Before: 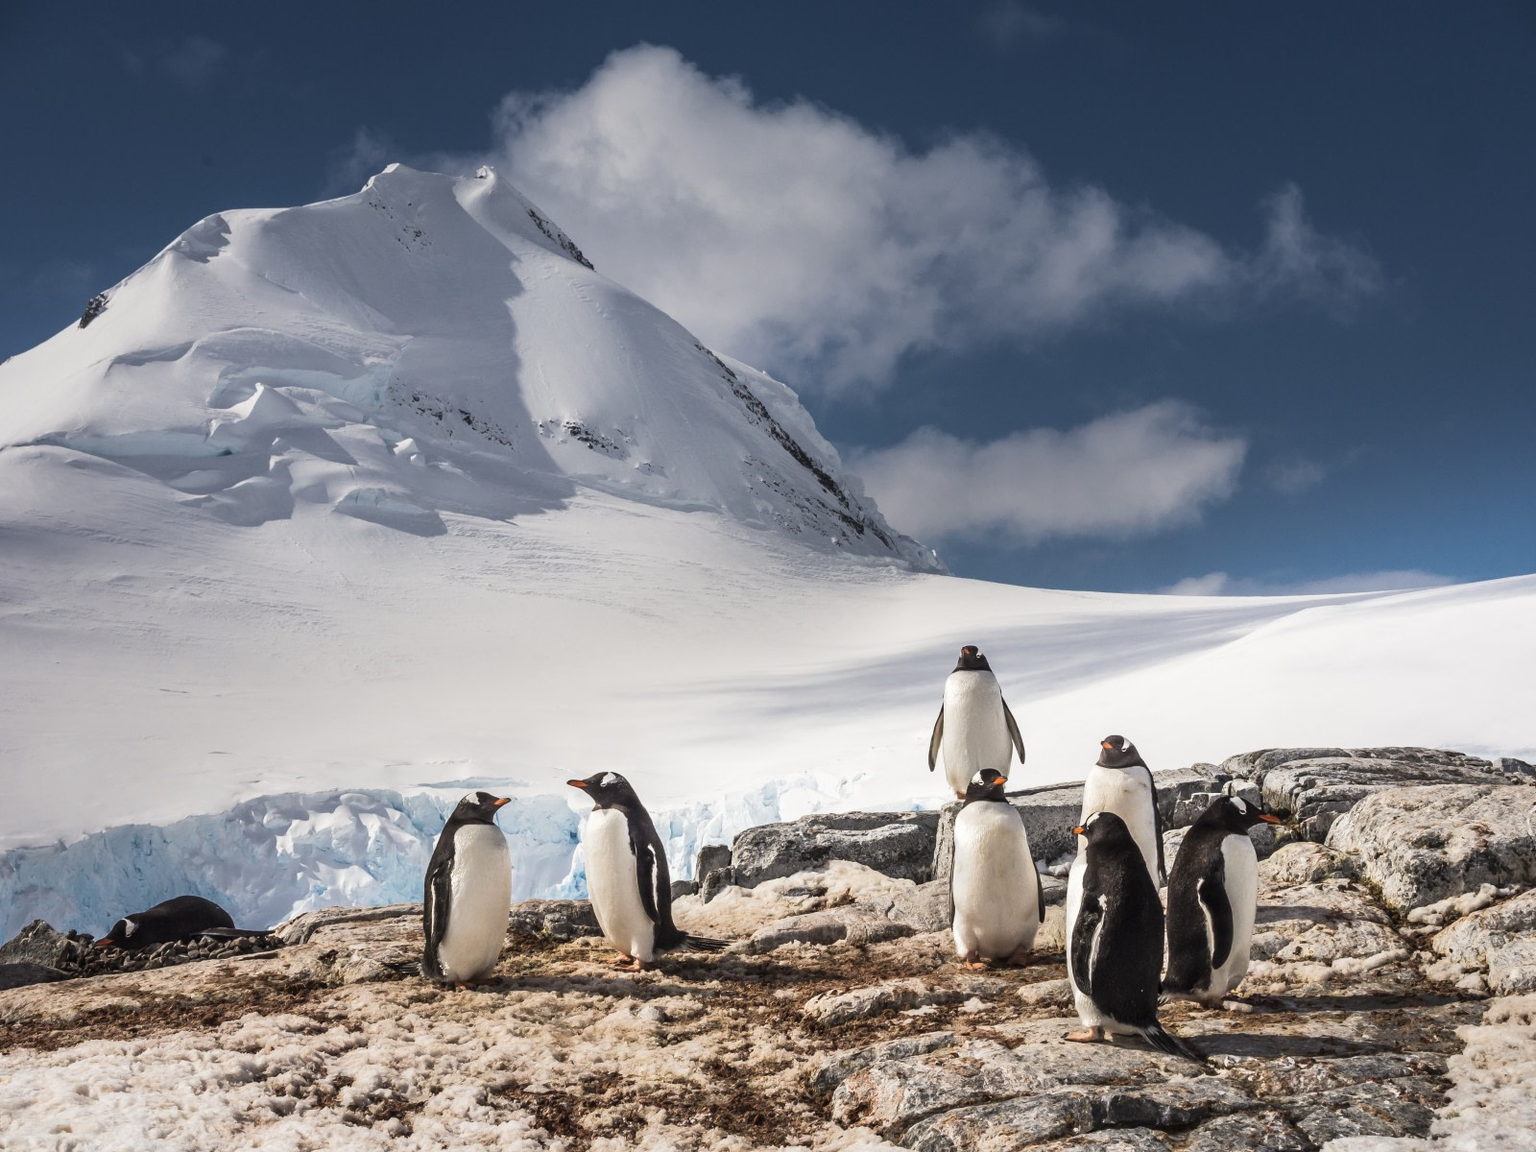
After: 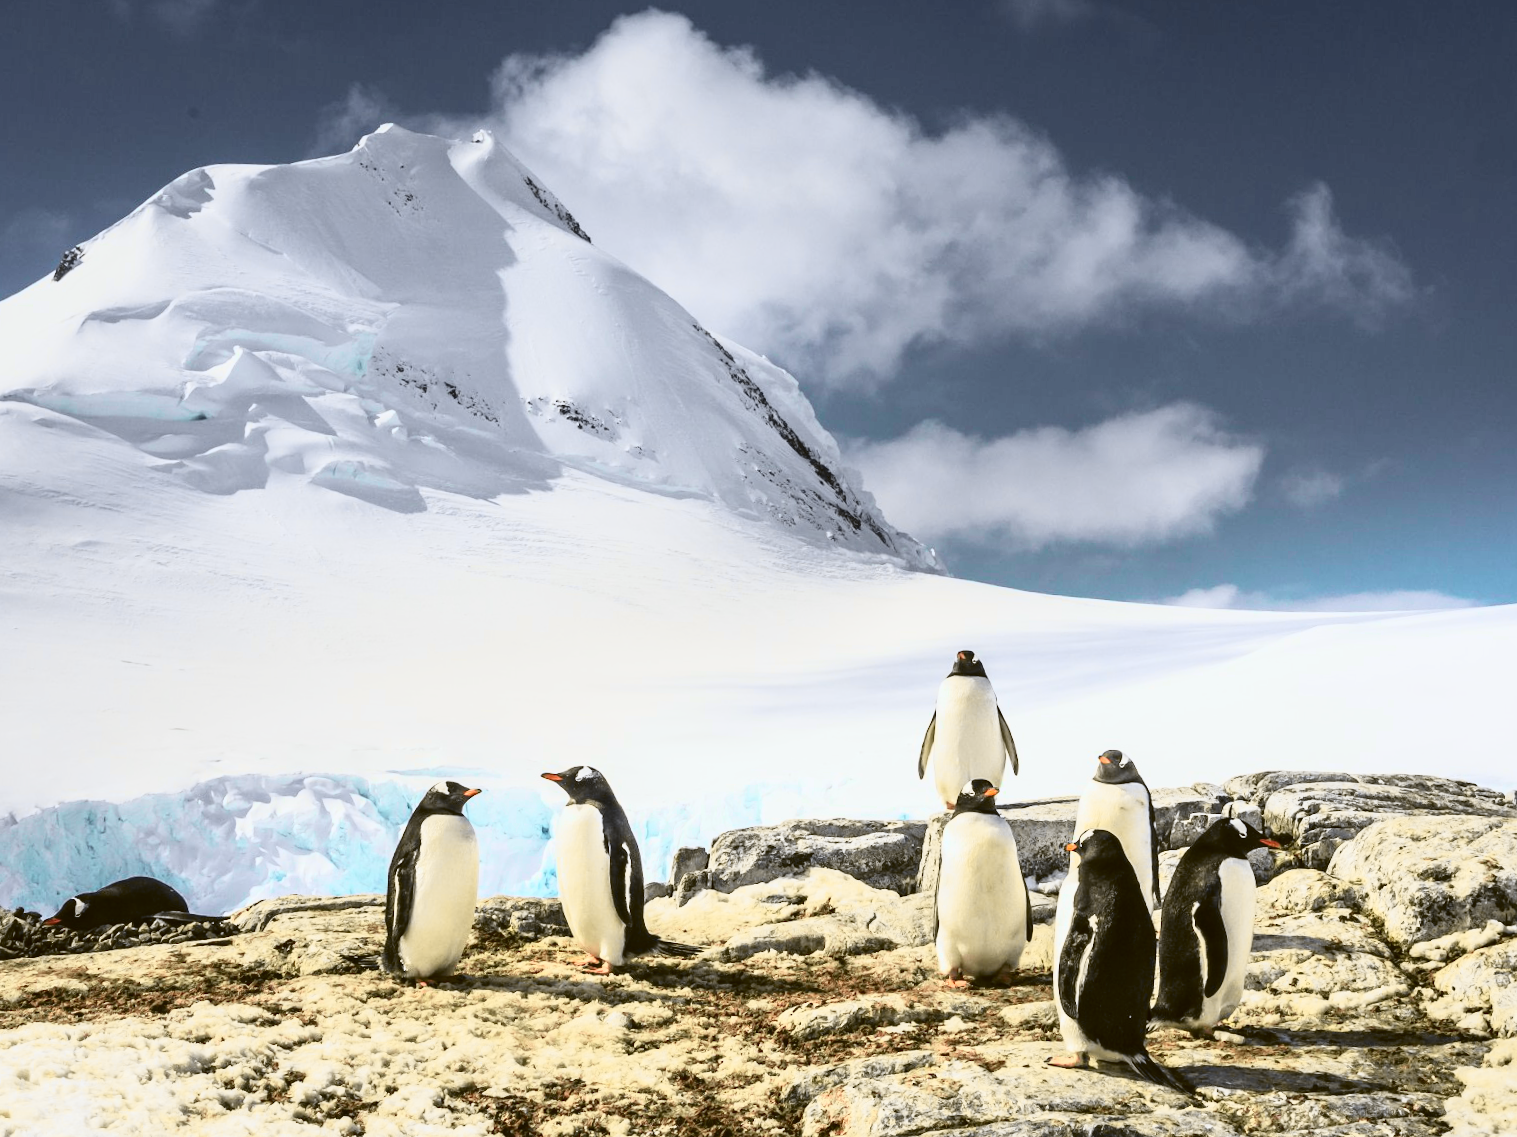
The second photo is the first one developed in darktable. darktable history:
tone curve: curves: ch0 [(0, 0.011) (0.053, 0.026) (0.174, 0.115) (0.398, 0.444) (0.673, 0.775) (0.829, 0.906) (0.991, 0.981)]; ch1 [(0, 0) (0.276, 0.206) (0.409, 0.383) (0.473, 0.458) (0.492, 0.499) (0.521, 0.502) (0.546, 0.543) (0.585, 0.617) (0.659, 0.686) (0.78, 0.8) (1, 1)]; ch2 [(0, 0) (0.438, 0.449) (0.473, 0.469) (0.503, 0.5) (0.523, 0.538) (0.562, 0.598) (0.612, 0.635) (0.695, 0.713) (1, 1)], color space Lab, independent channels, preserve colors none
crop and rotate: angle -2.38°
contrast brightness saturation: contrast 0.2, brightness 0.16, saturation 0.22
color balance: lift [1.004, 1.002, 1.002, 0.998], gamma [1, 1.007, 1.002, 0.993], gain [1, 0.977, 1.013, 1.023], contrast -3.64%
